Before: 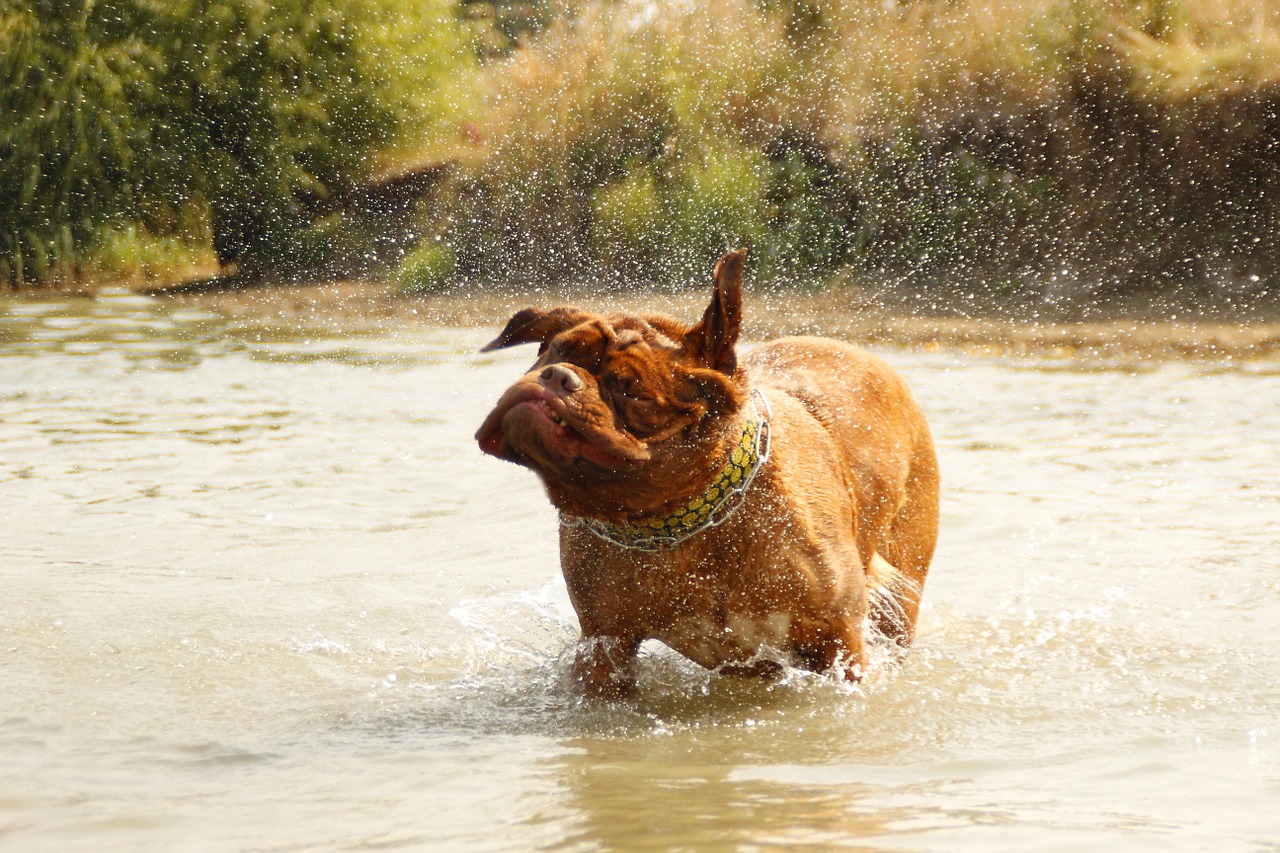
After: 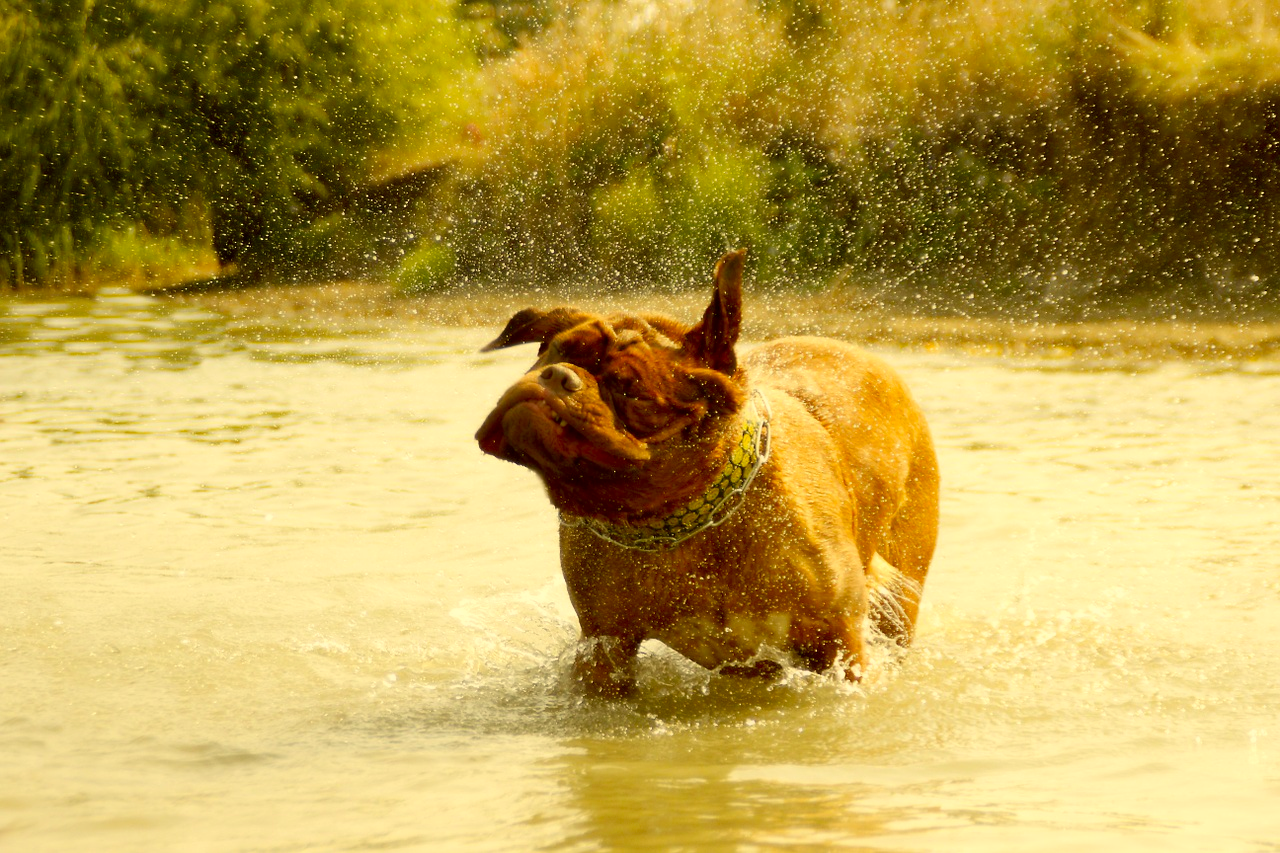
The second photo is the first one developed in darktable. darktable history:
color correction: highlights a* 0.162, highlights b* 29.53, shadows a* -0.162, shadows b* 21.09
contrast equalizer: octaves 7, y [[0.502, 0.505, 0.512, 0.529, 0.564, 0.588], [0.5 ×6], [0.502, 0.505, 0.512, 0.529, 0.564, 0.588], [0, 0.001, 0.001, 0.004, 0.008, 0.011], [0, 0.001, 0.001, 0.004, 0.008, 0.011]], mix -1
exposure: black level correction 0.01, exposure 0.014 EV, compensate highlight preservation false
